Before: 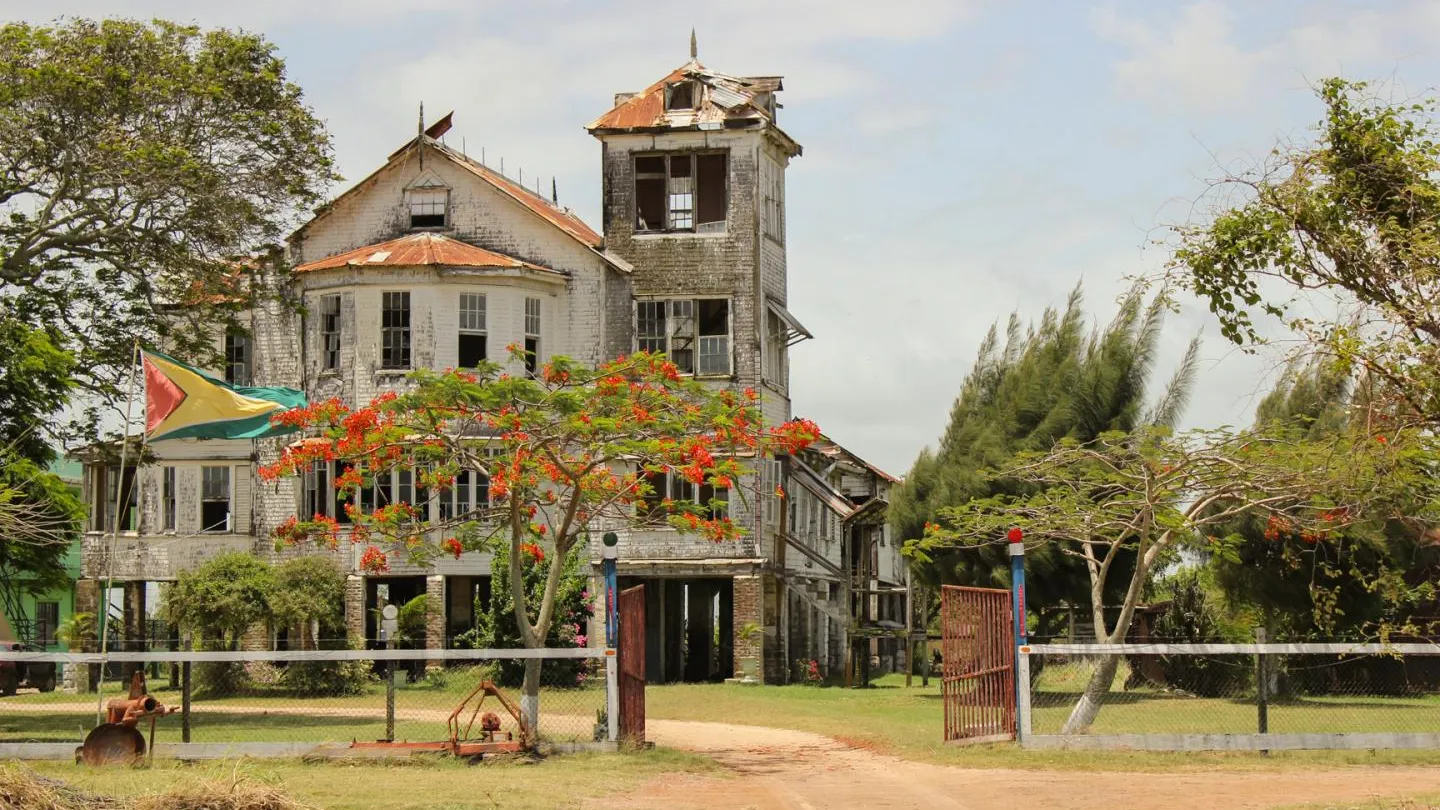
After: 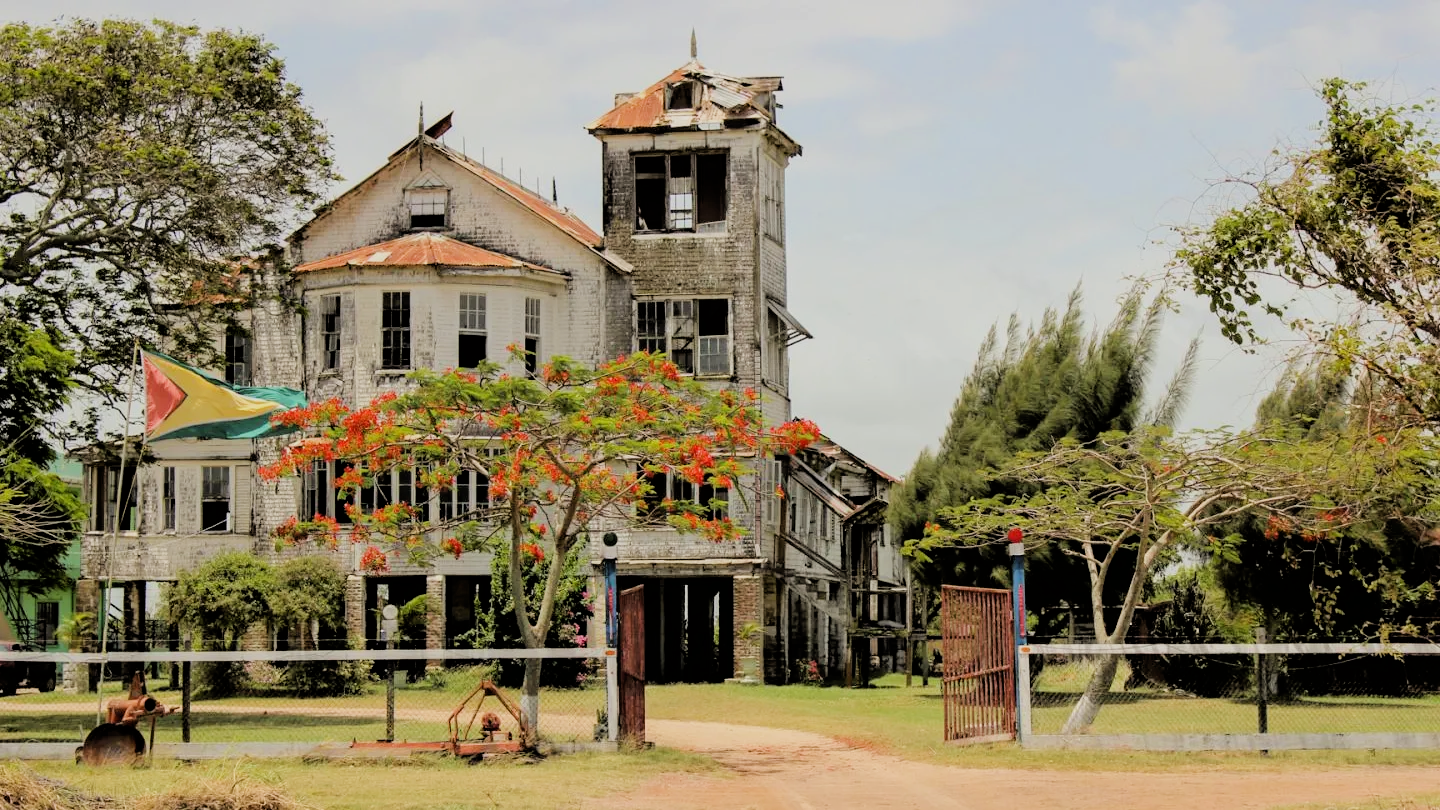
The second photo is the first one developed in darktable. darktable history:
exposure: exposure 0.202 EV, compensate highlight preservation false
filmic rgb: black relative exposure -4.4 EV, white relative exposure 5.02 EV, threshold 5.99 EV, hardness 2.17, latitude 40.29%, contrast 1.155, highlights saturation mix 10.18%, shadows ↔ highlights balance 0.988%, enable highlight reconstruction true
